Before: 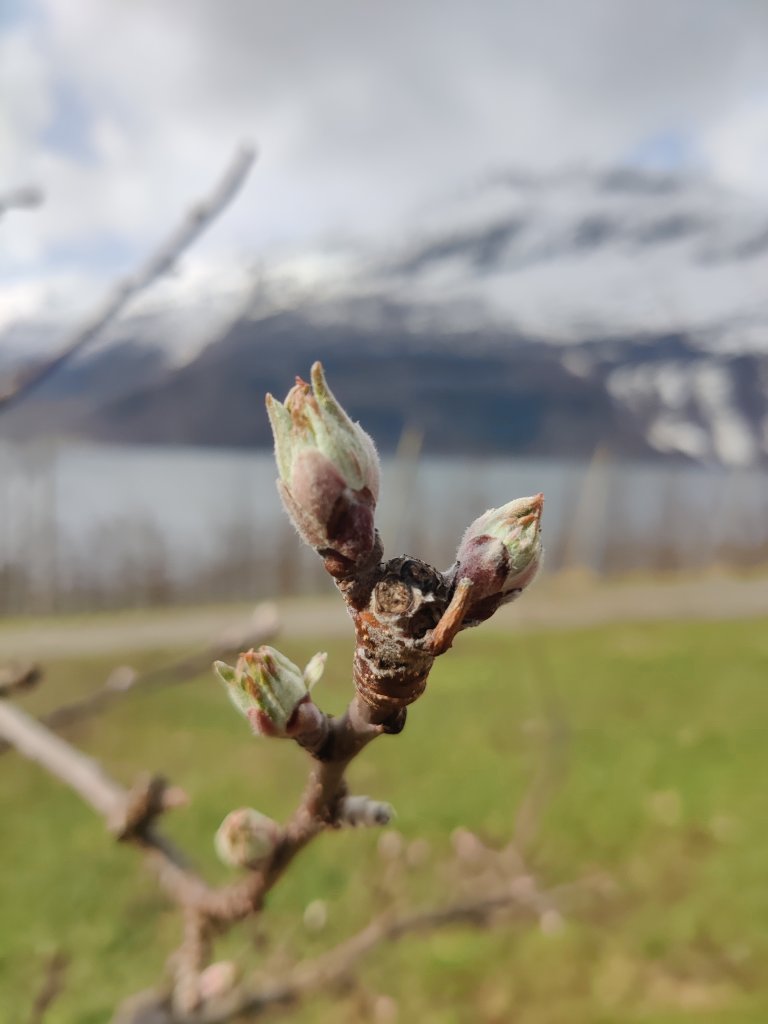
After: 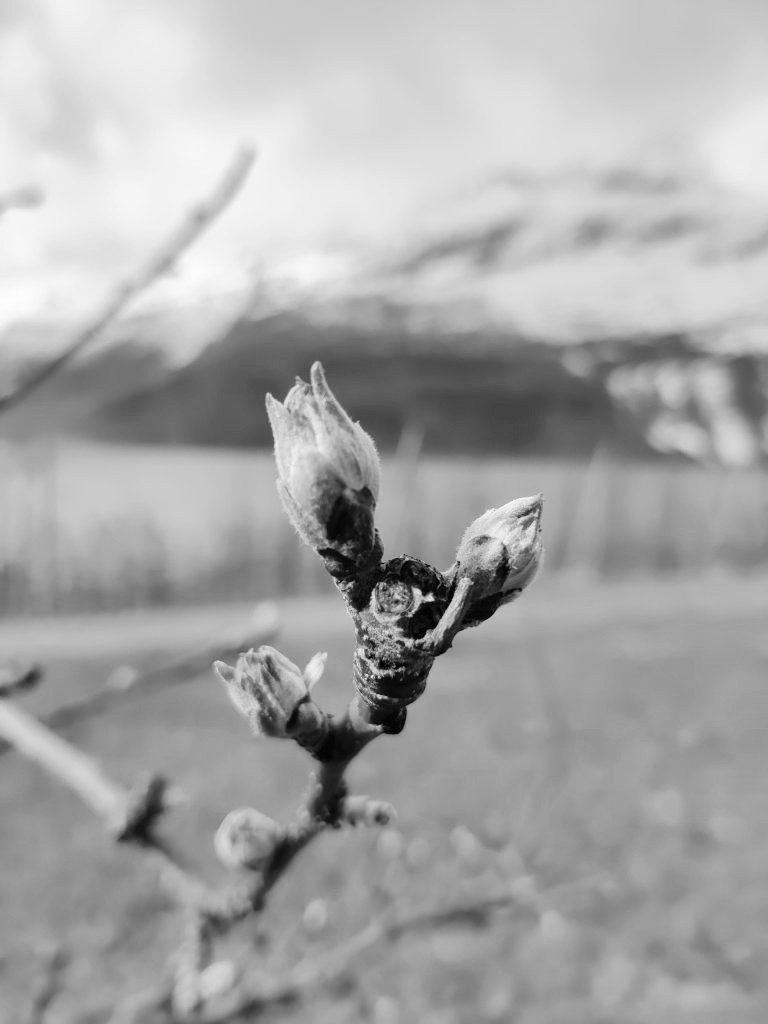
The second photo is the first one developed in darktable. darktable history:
tone curve: curves: ch0 [(0, 0) (0.003, 0.004) (0.011, 0.006) (0.025, 0.011) (0.044, 0.017) (0.069, 0.029) (0.1, 0.047) (0.136, 0.07) (0.177, 0.121) (0.224, 0.182) (0.277, 0.257) (0.335, 0.342) (0.399, 0.432) (0.468, 0.526) (0.543, 0.621) (0.623, 0.711) (0.709, 0.792) (0.801, 0.87) (0.898, 0.951) (1, 1)], preserve colors none
monochrome: on, module defaults
